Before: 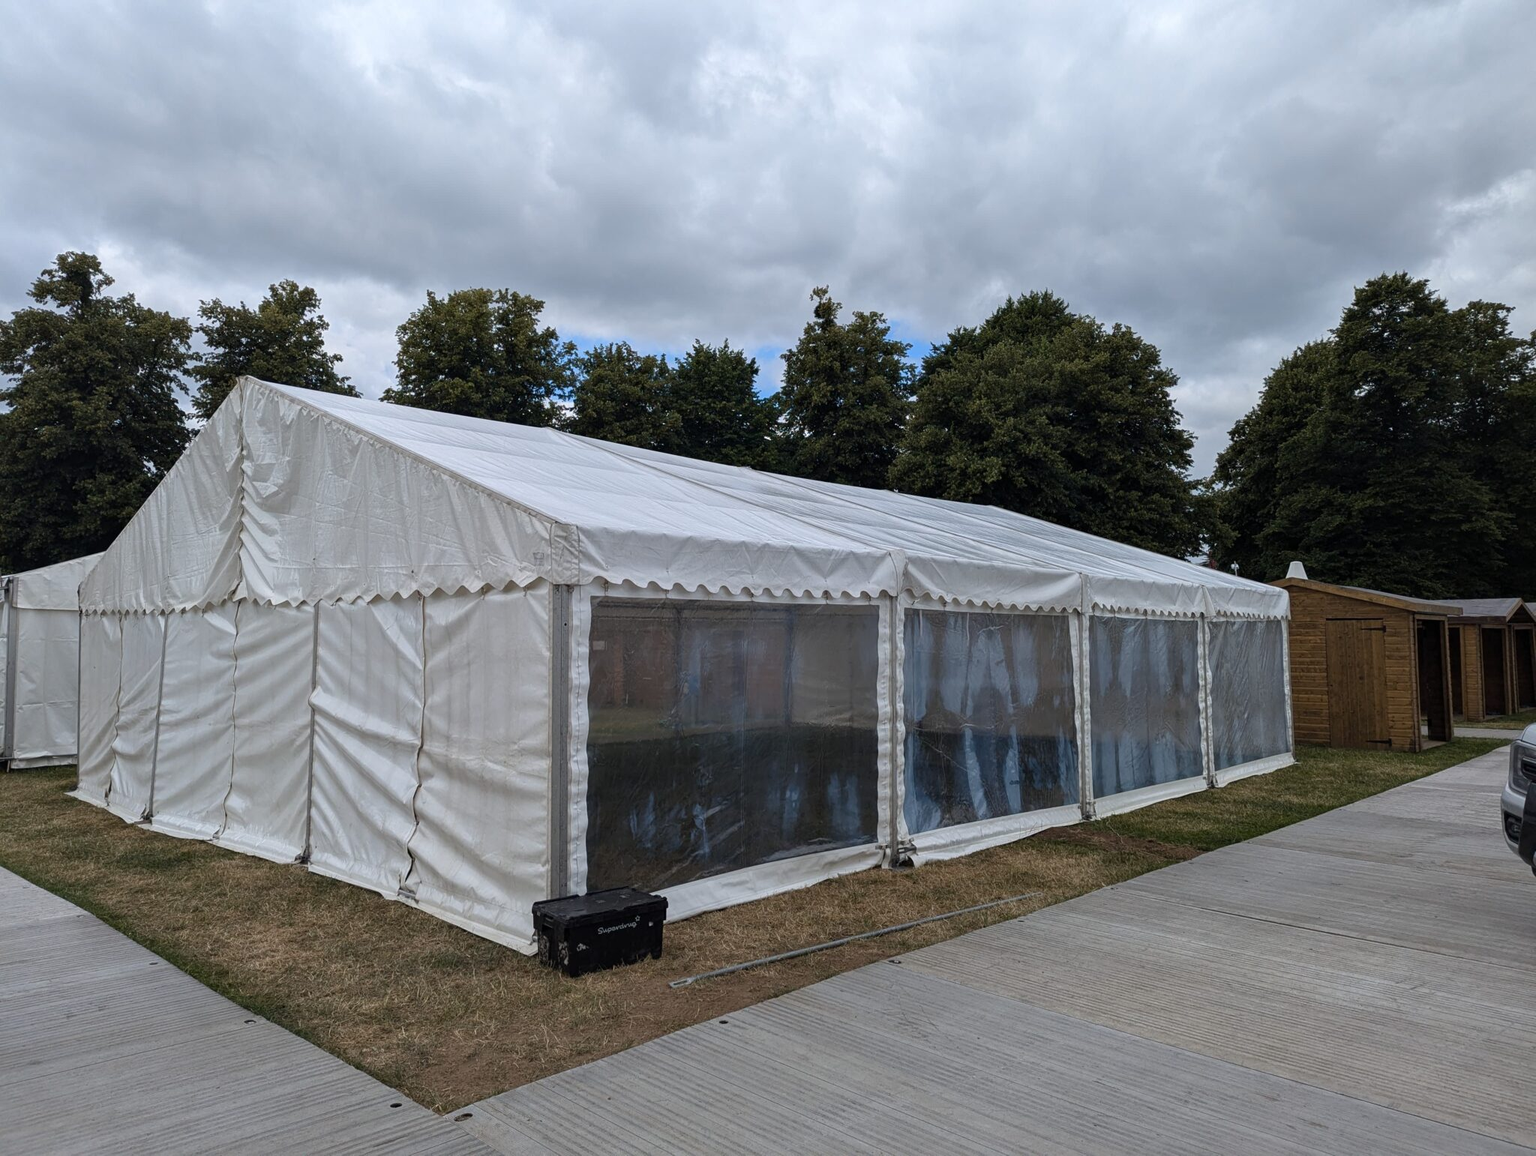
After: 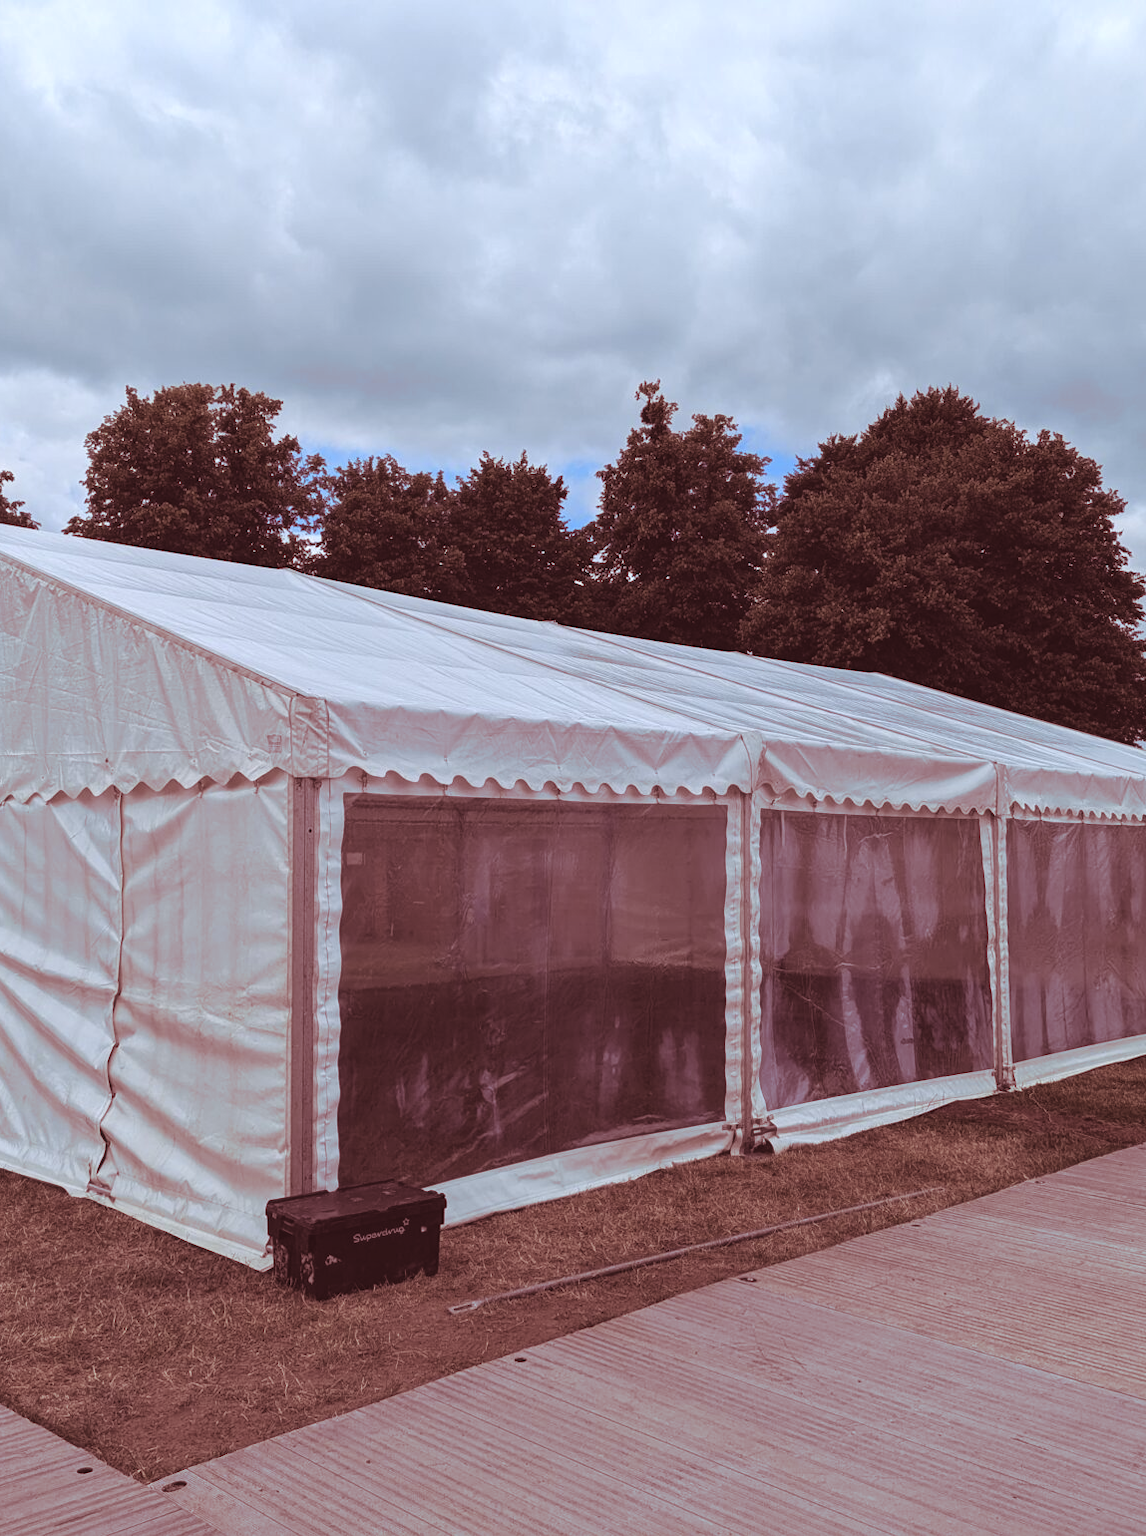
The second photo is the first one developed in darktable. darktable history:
color balance: lift [1.007, 1, 1, 1], gamma [1.097, 1, 1, 1]
split-toning: highlights › hue 187.2°, highlights › saturation 0.83, balance -68.05, compress 56.43%
white balance: red 0.98, blue 1.034
crop: left 21.674%, right 22.086%
exposure: compensate highlight preservation false
